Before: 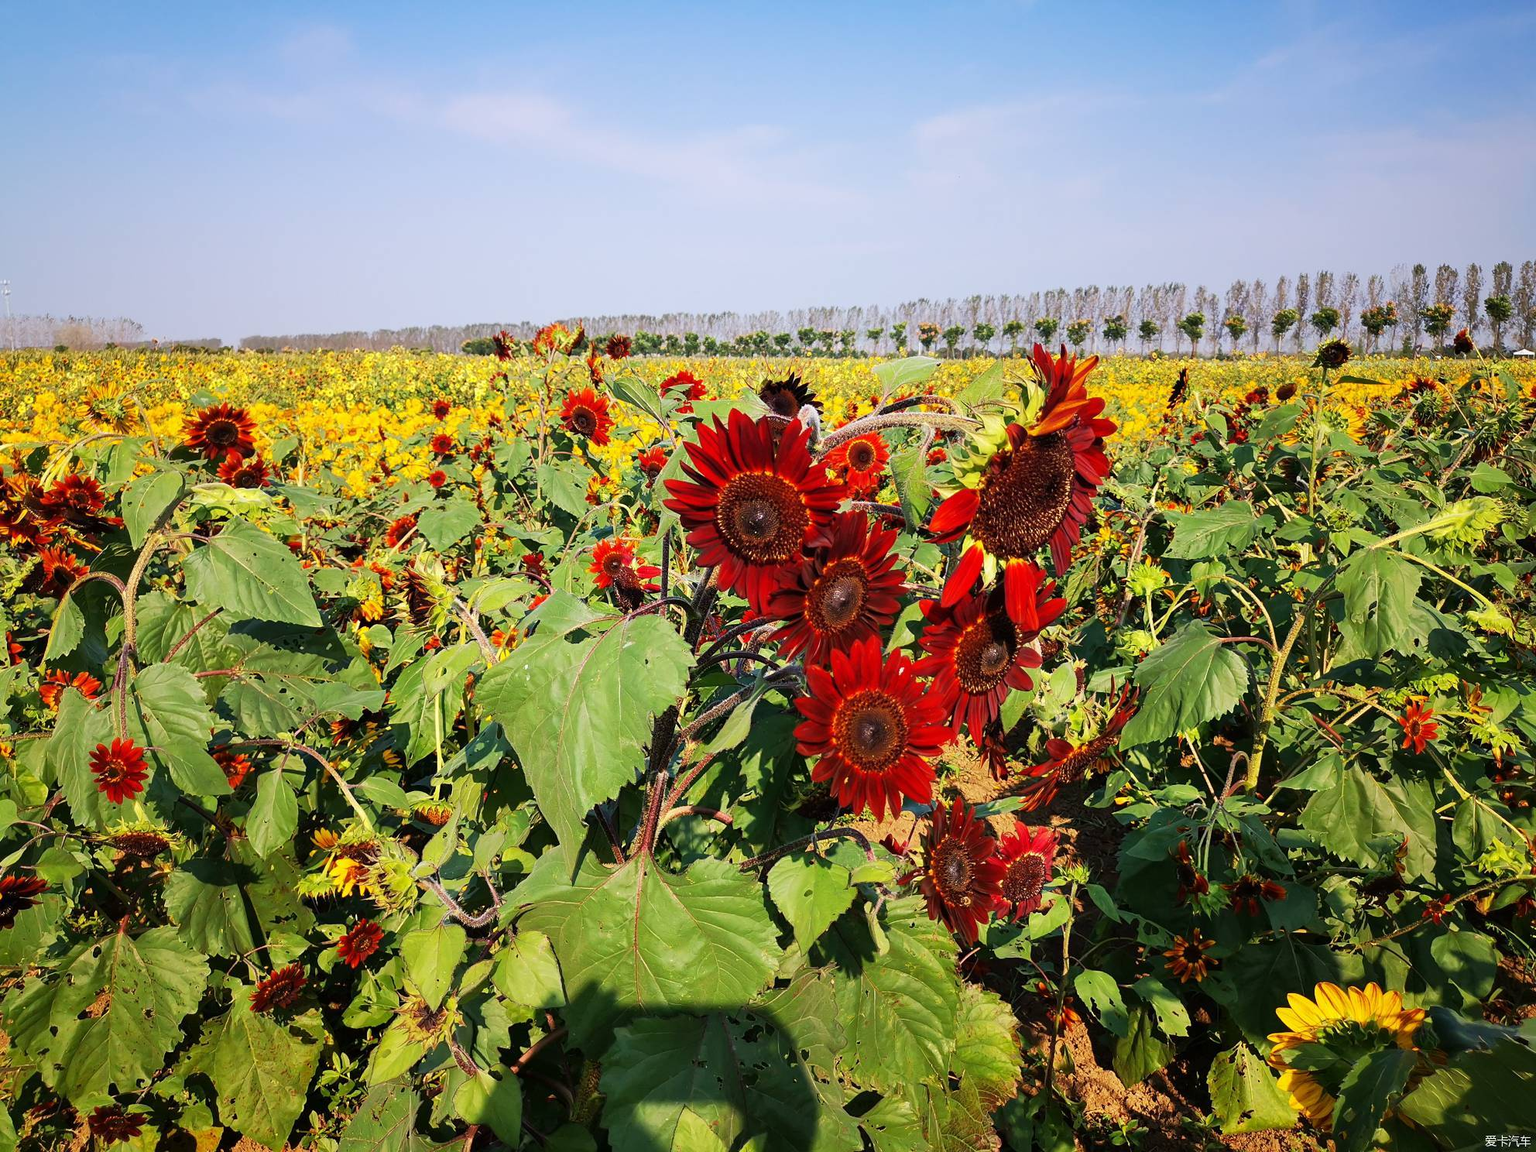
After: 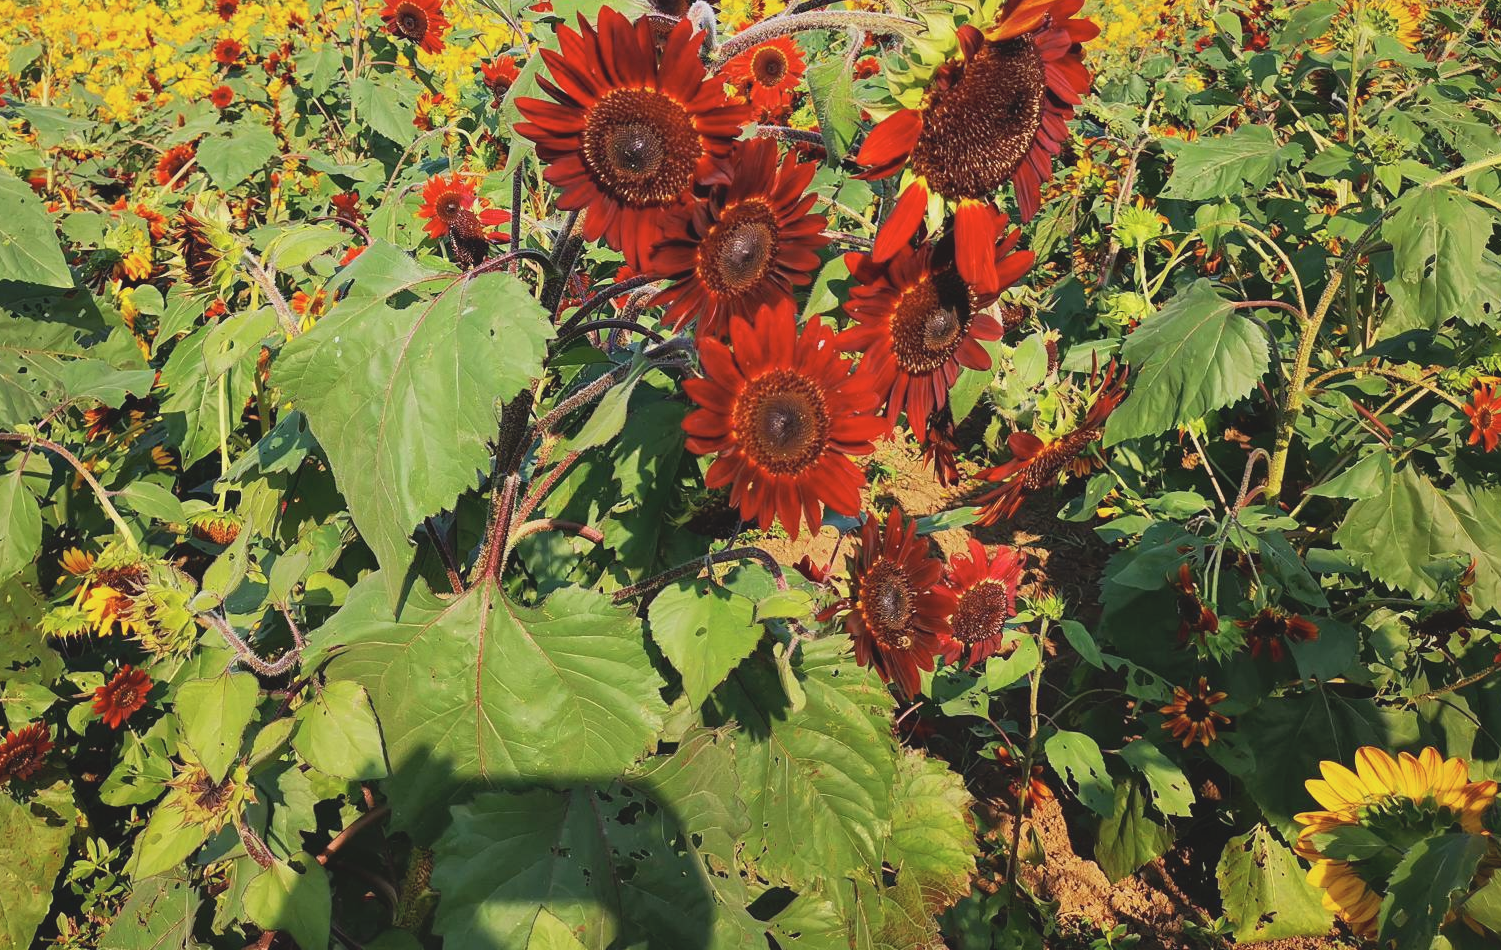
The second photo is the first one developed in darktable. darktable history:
crop and rotate: left 17.299%, top 35.115%, right 7.015%, bottom 1.024%
contrast brightness saturation: contrast -0.15, brightness 0.05, saturation -0.12
